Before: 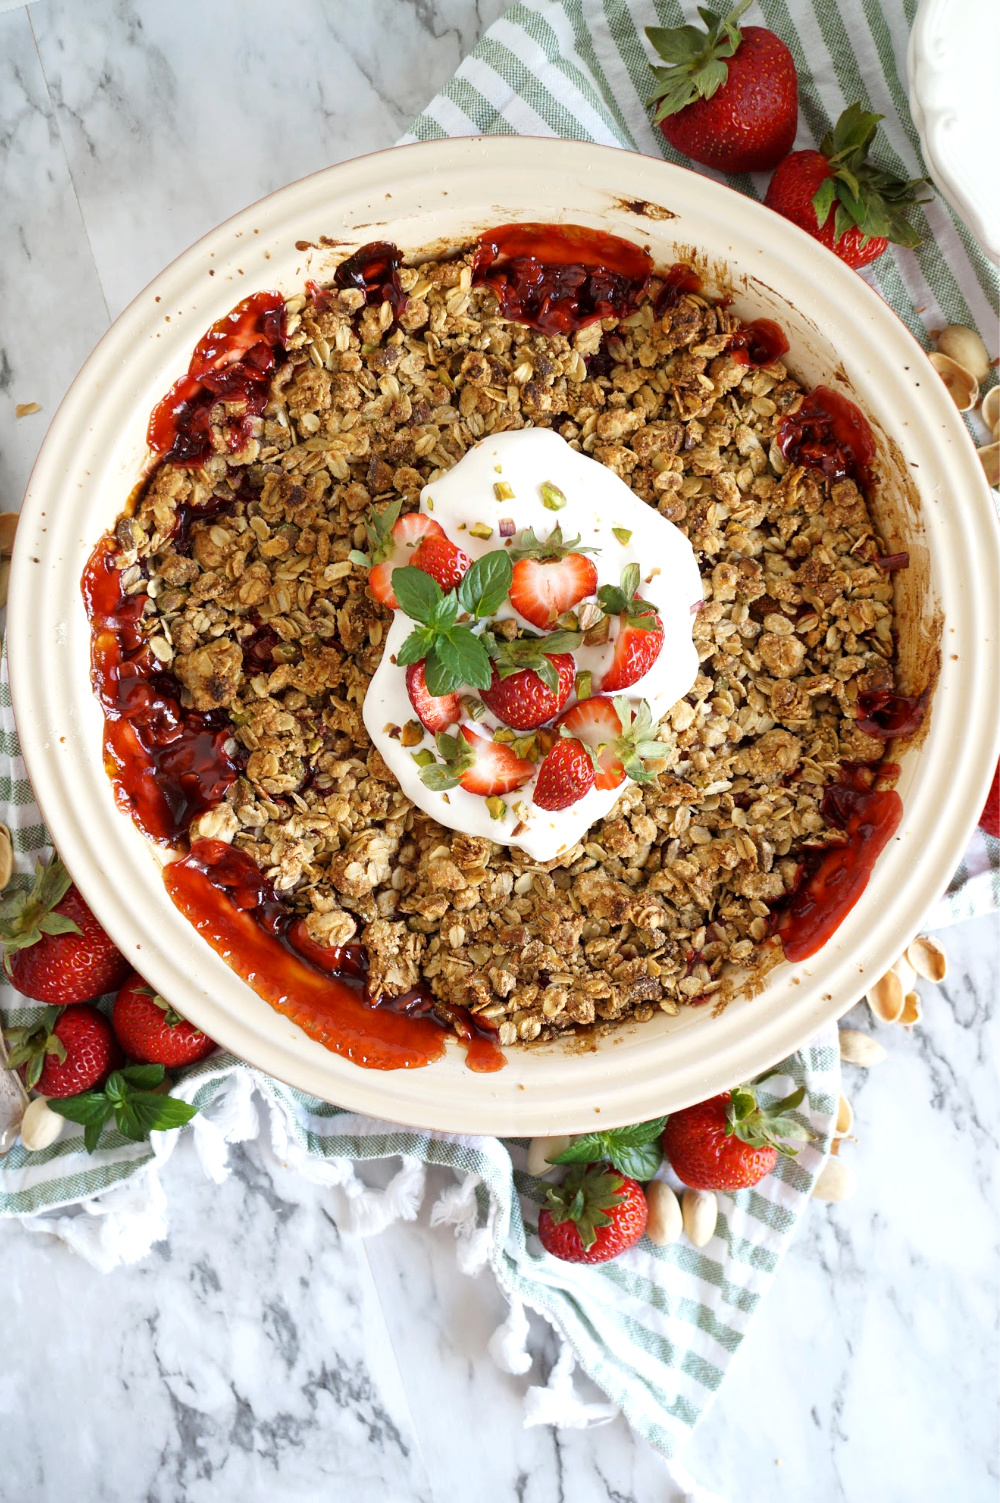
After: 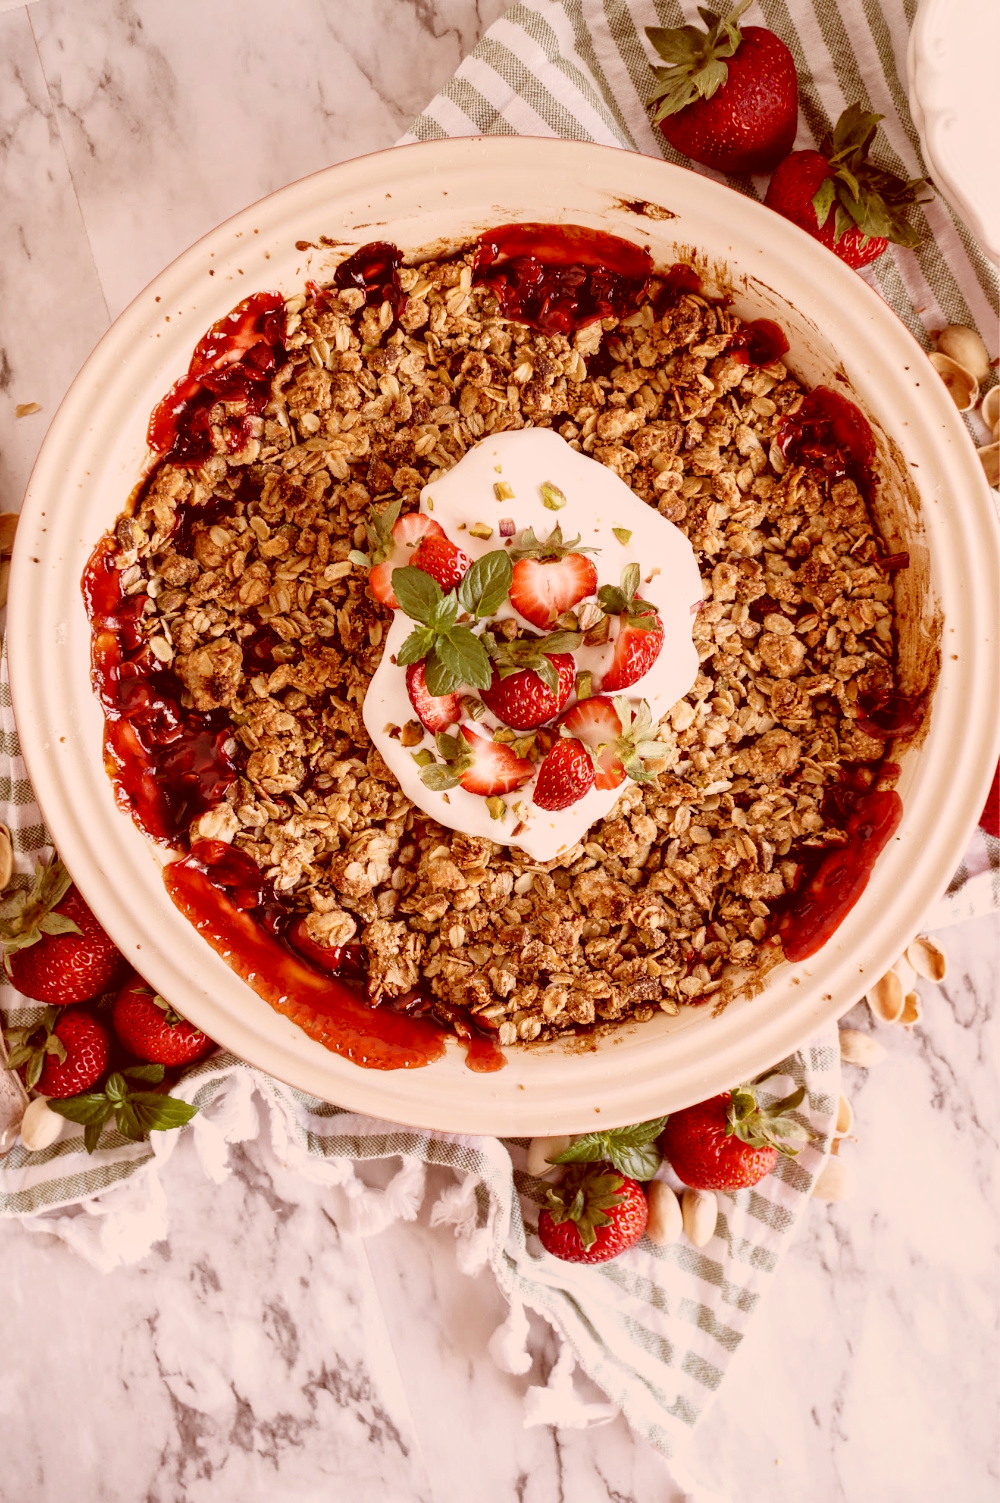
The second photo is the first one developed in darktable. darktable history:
local contrast: on, module defaults
filmic rgb: middle gray luminance 9.41%, black relative exposure -10.61 EV, white relative exposure 3.44 EV, target black luminance 0%, hardness 6, latitude 59.61%, contrast 1.092, highlights saturation mix 5.72%, shadows ↔ highlights balance 29.56%
color correction: highlights a* 9.41, highlights b* 8.95, shadows a* 39.59, shadows b* 39.89, saturation 0.771
